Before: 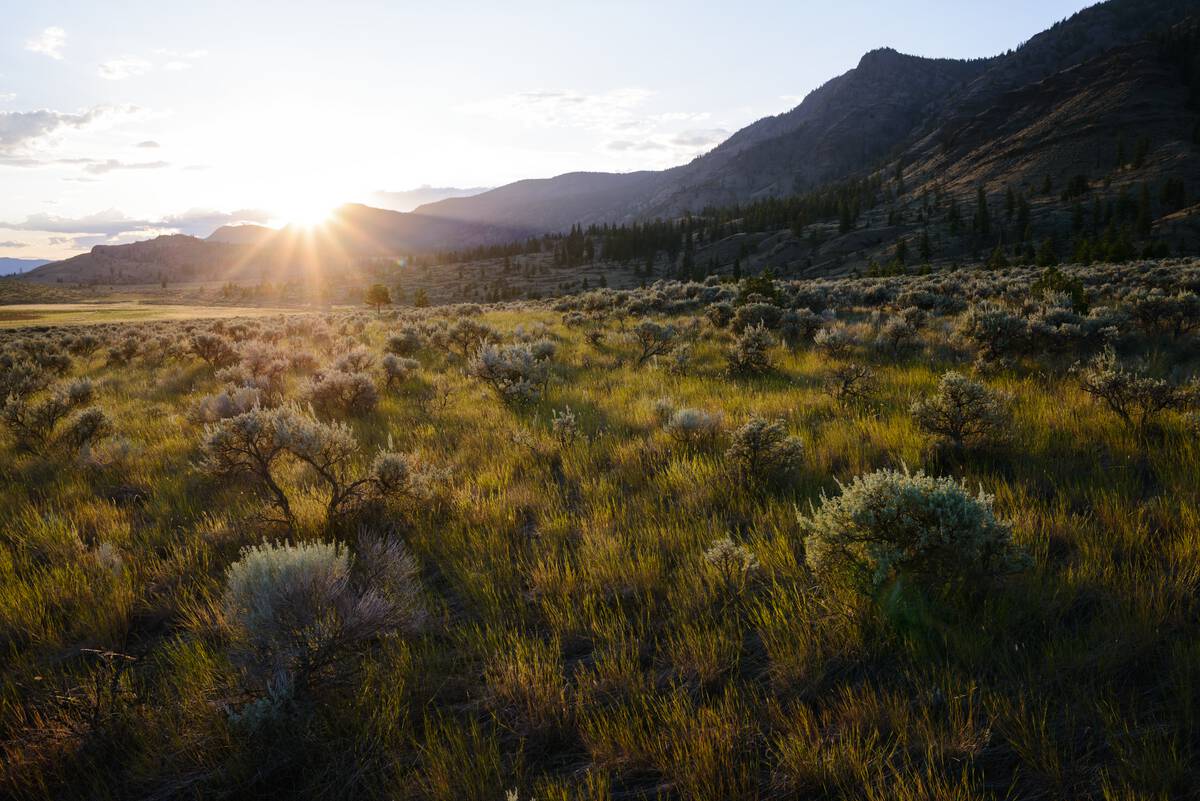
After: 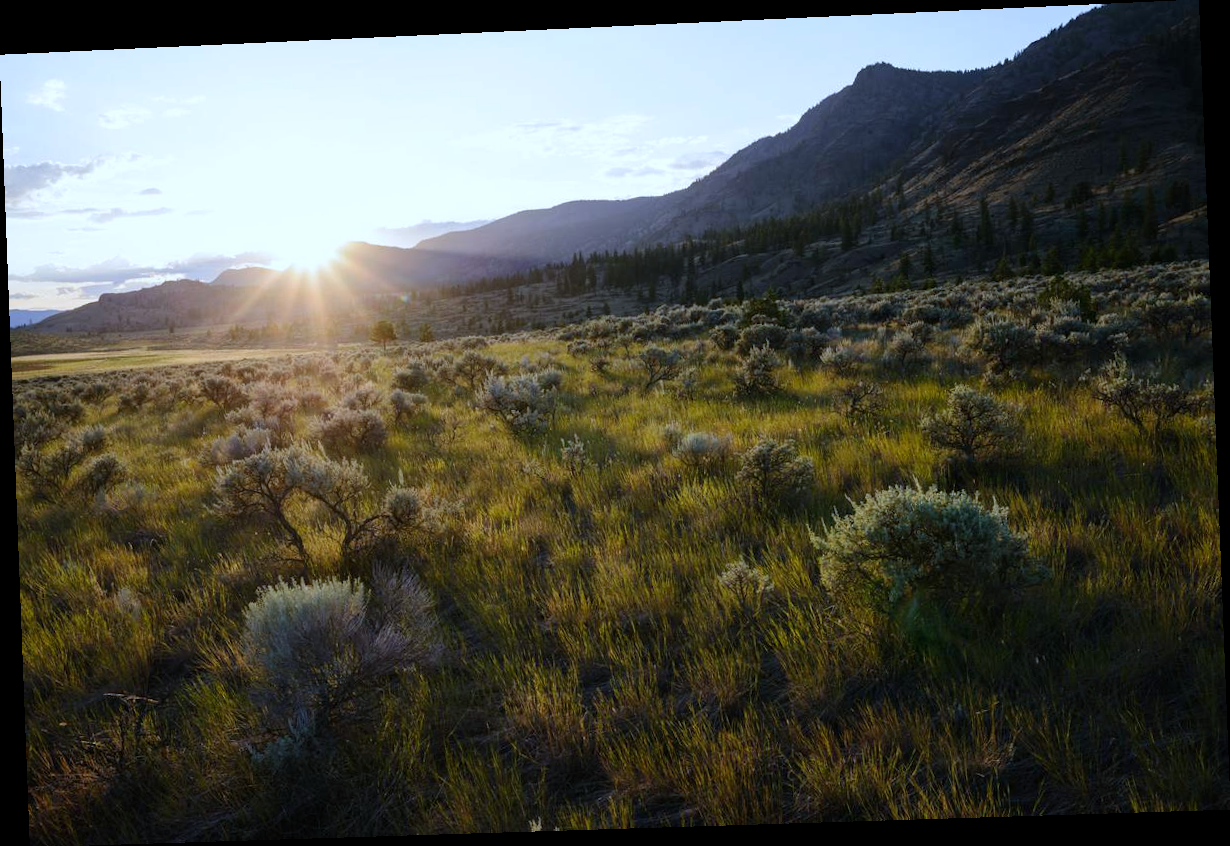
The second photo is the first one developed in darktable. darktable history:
rotate and perspective: rotation -2.22°, lens shift (horizontal) -0.022, automatic cropping off
white balance: red 0.924, blue 1.095
